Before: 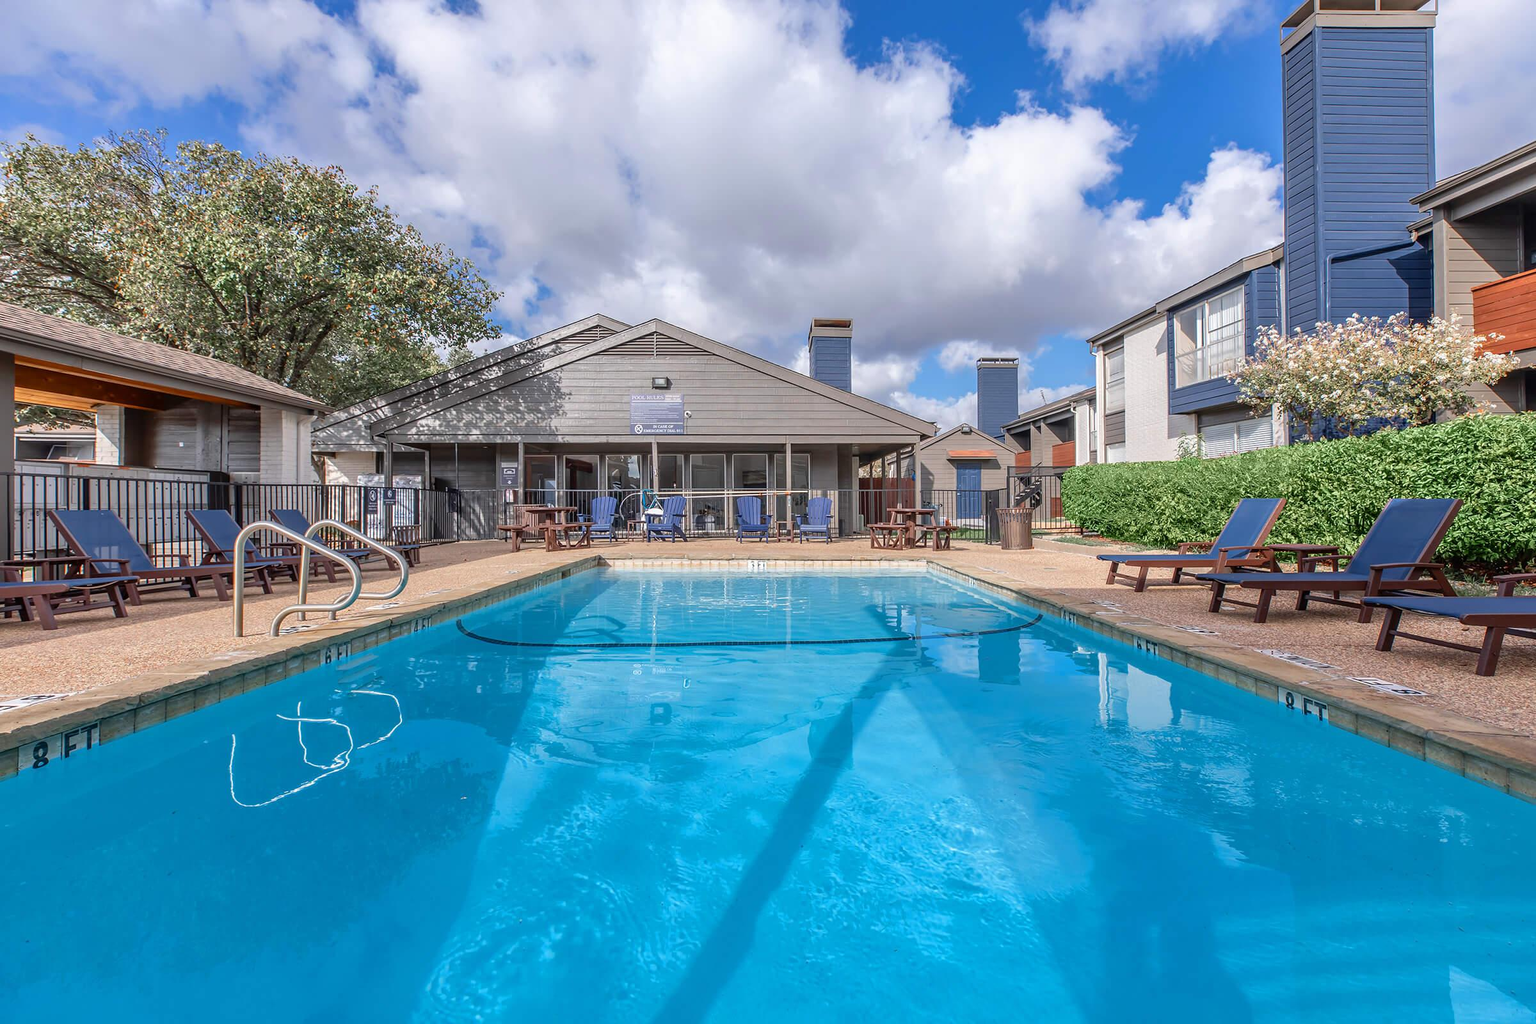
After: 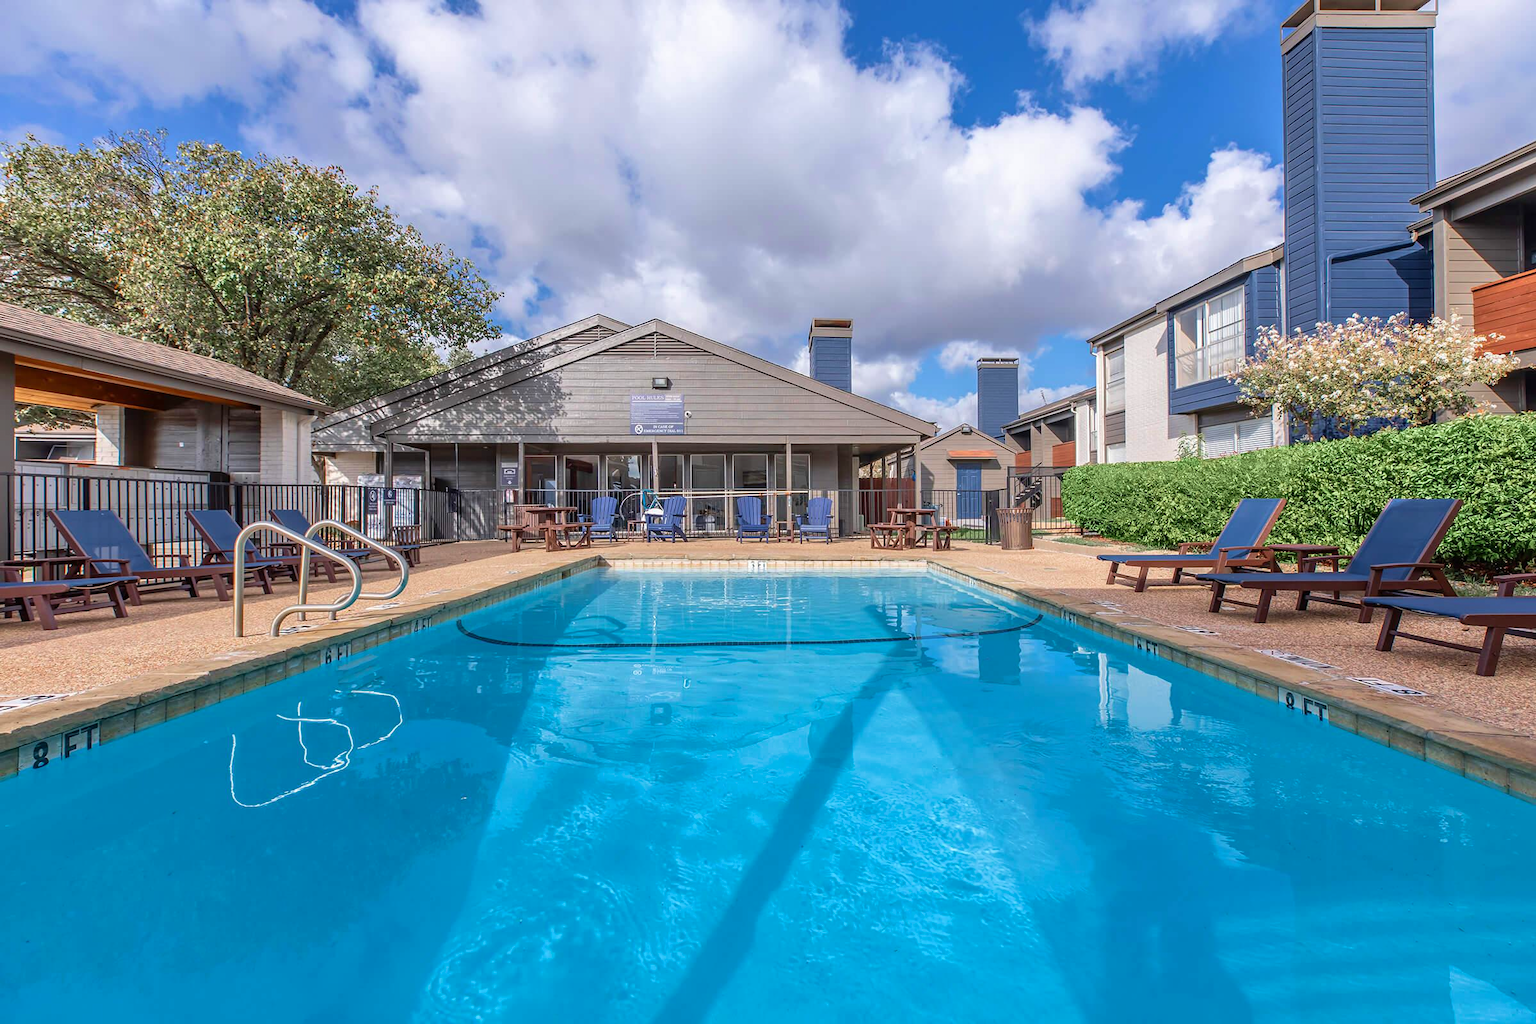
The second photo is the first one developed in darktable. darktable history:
exposure: compensate exposure bias true, compensate highlight preservation false
velvia: on, module defaults
